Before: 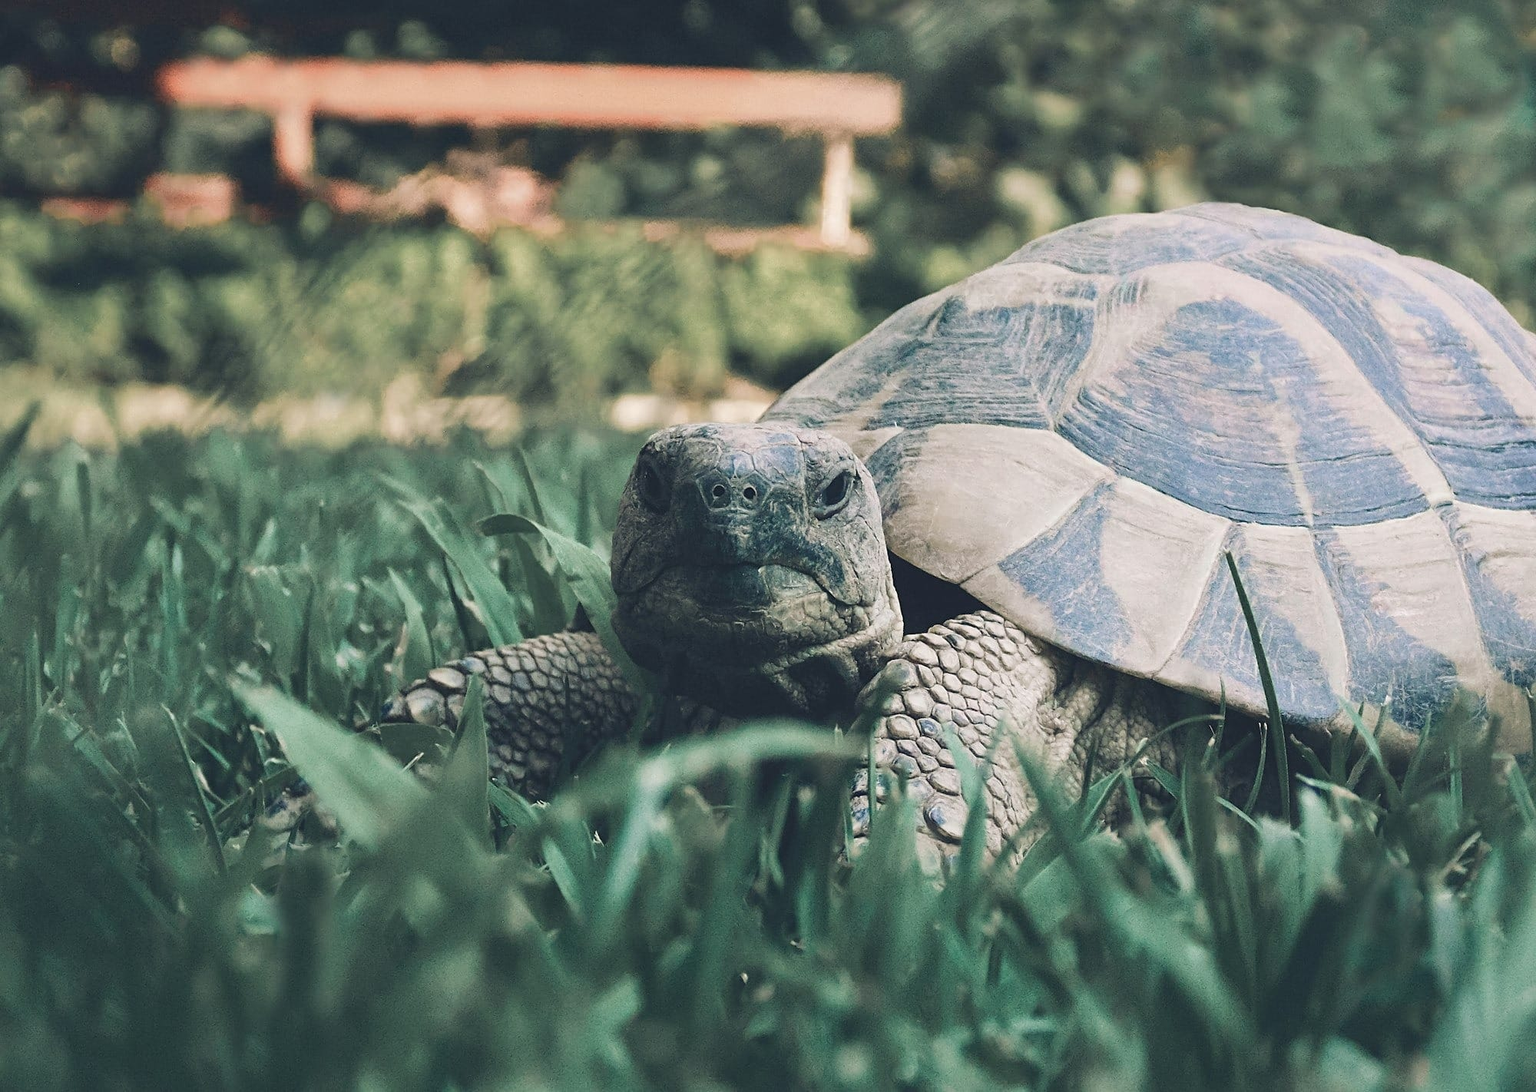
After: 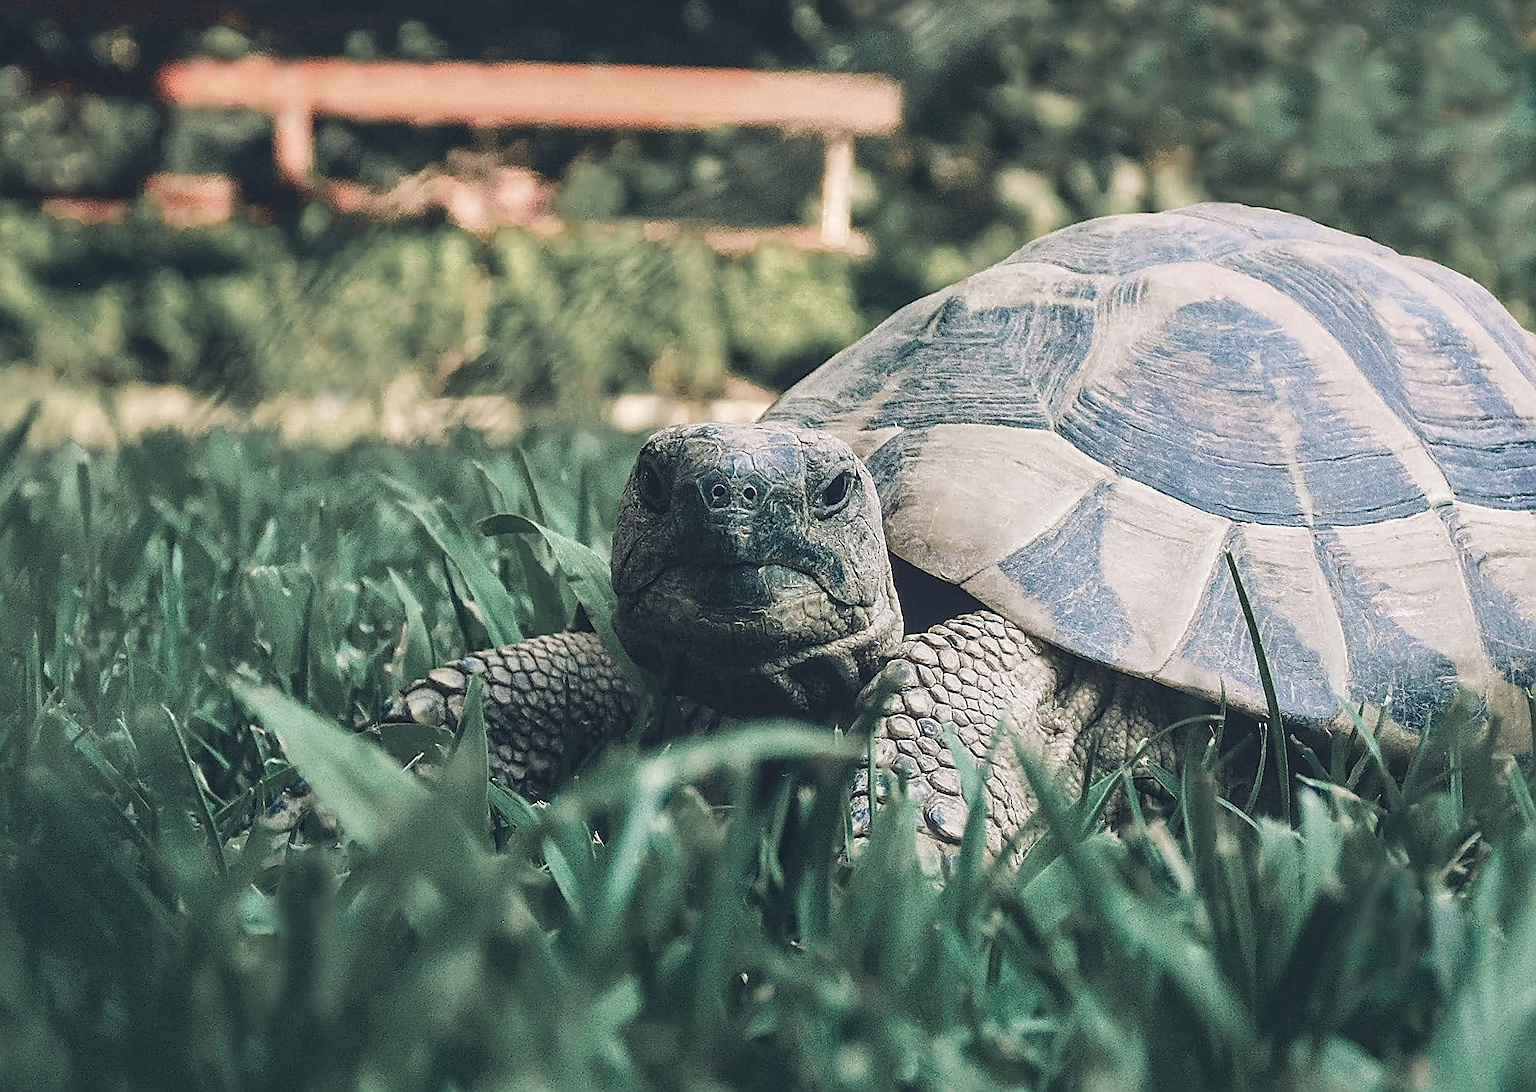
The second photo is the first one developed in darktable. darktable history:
exposure: compensate highlight preservation false
local contrast: on, module defaults
sharpen: radius 1.398, amount 1.236, threshold 0.703
